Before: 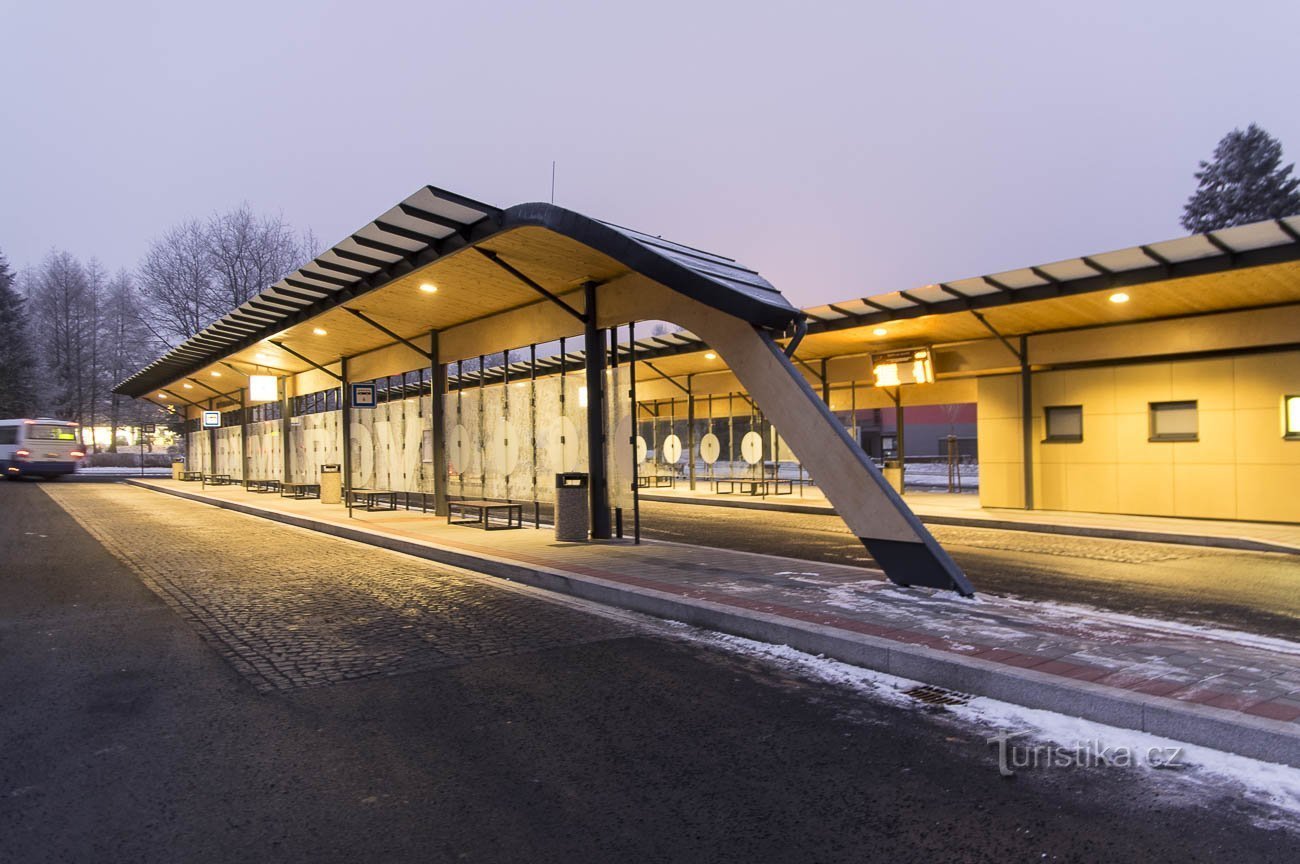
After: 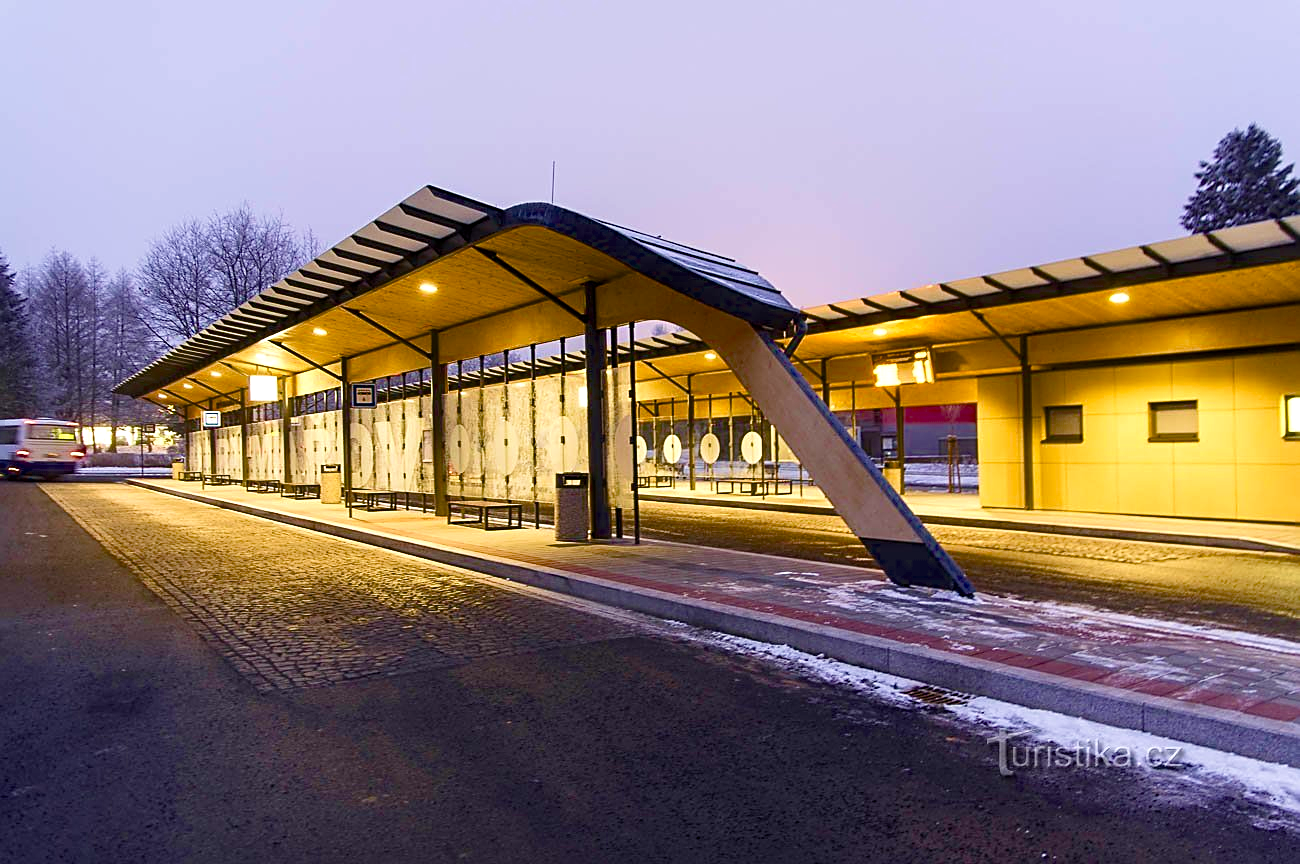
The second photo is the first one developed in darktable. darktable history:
velvia: on, module defaults
exposure: black level correction 0, exposure 0.199 EV, compensate highlight preservation false
color balance rgb: linear chroma grading › global chroma 9.76%, perceptual saturation grading › global saturation 20%, perceptual saturation grading › highlights -25.025%, perceptual saturation grading › shadows 50.554%, global vibrance 15.795%, saturation formula JzAzBz (2021)
sharpen: on, module defaults
